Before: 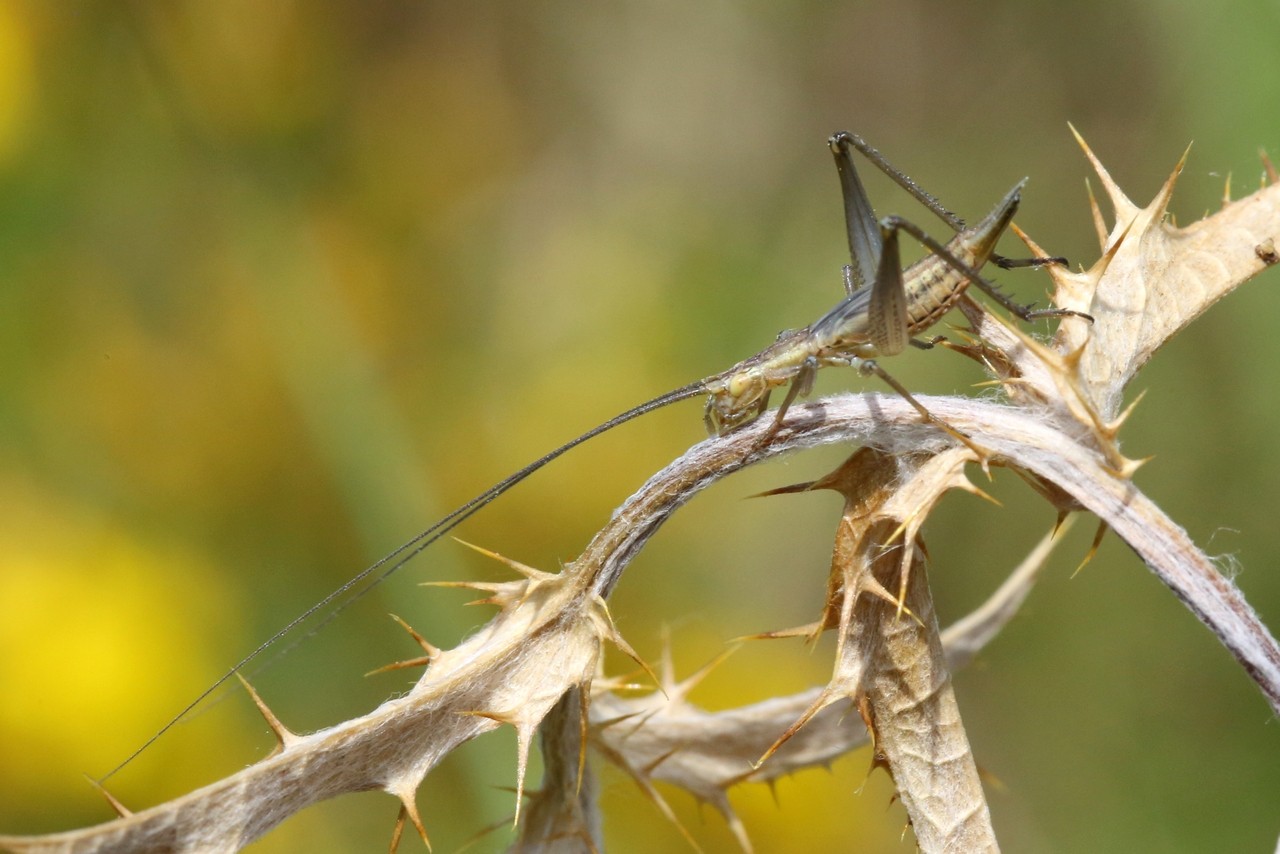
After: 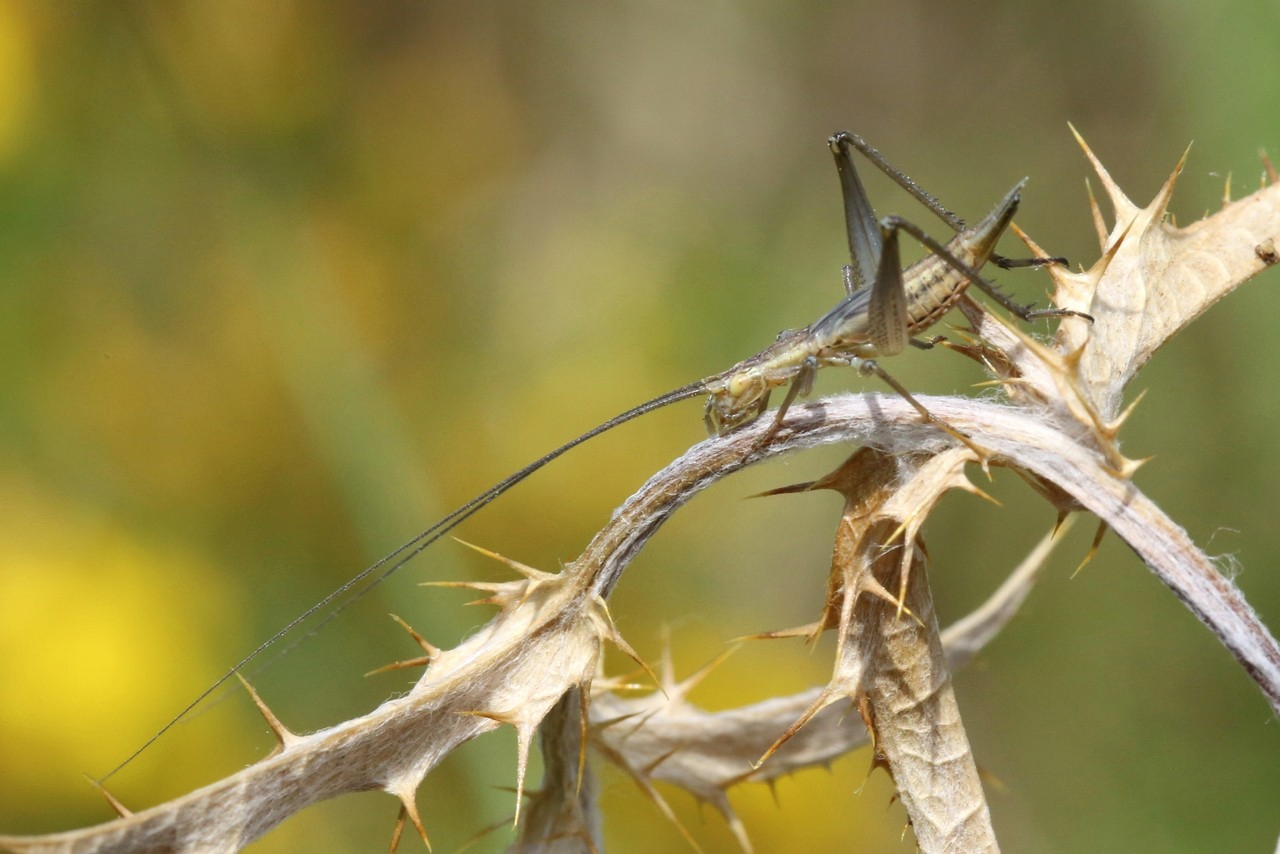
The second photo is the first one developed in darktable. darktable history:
contrast brightness saturation: contrast 0.013, saturation -0.057
